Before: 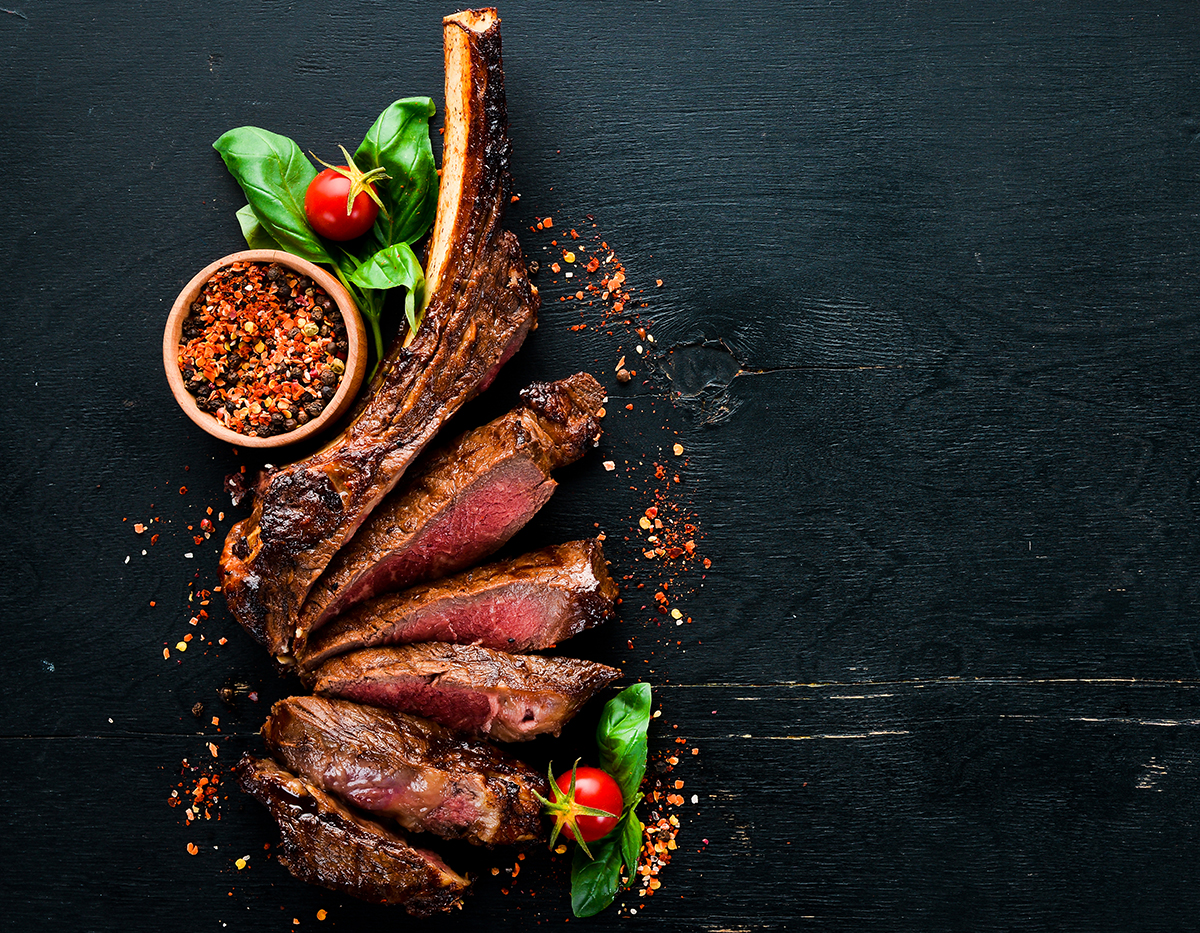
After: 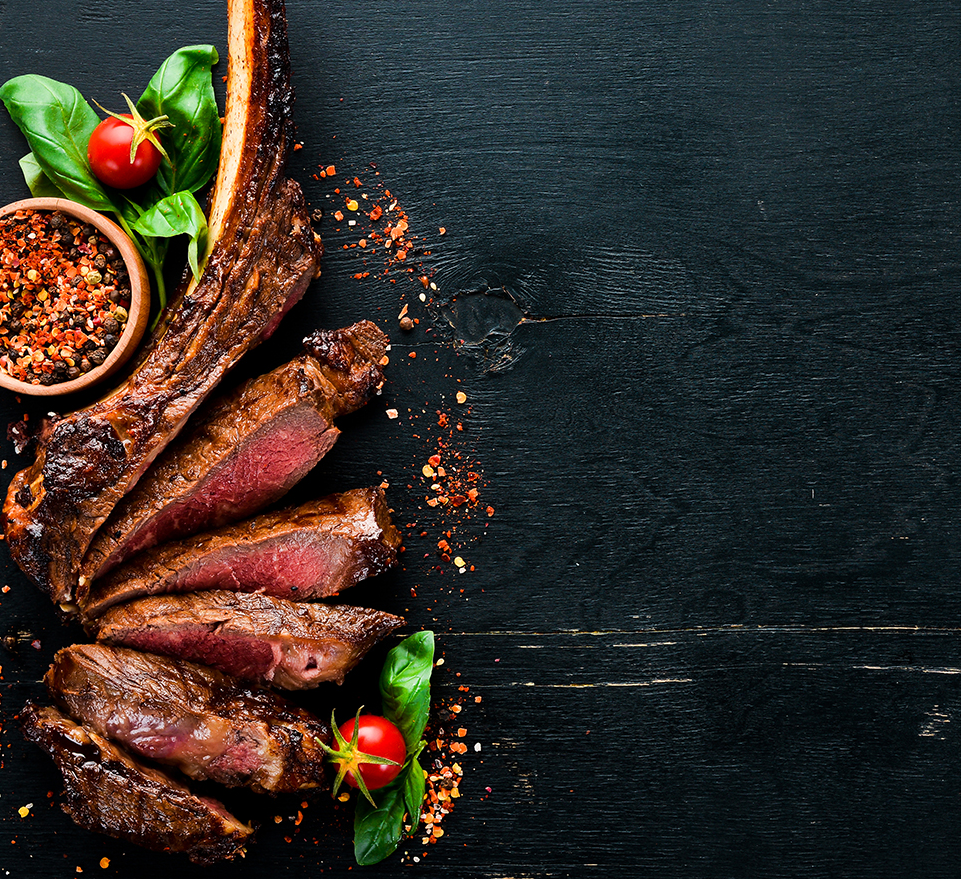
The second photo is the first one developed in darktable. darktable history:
crop and rotate: left 18.106%, top 5.726%, right 1.734%
